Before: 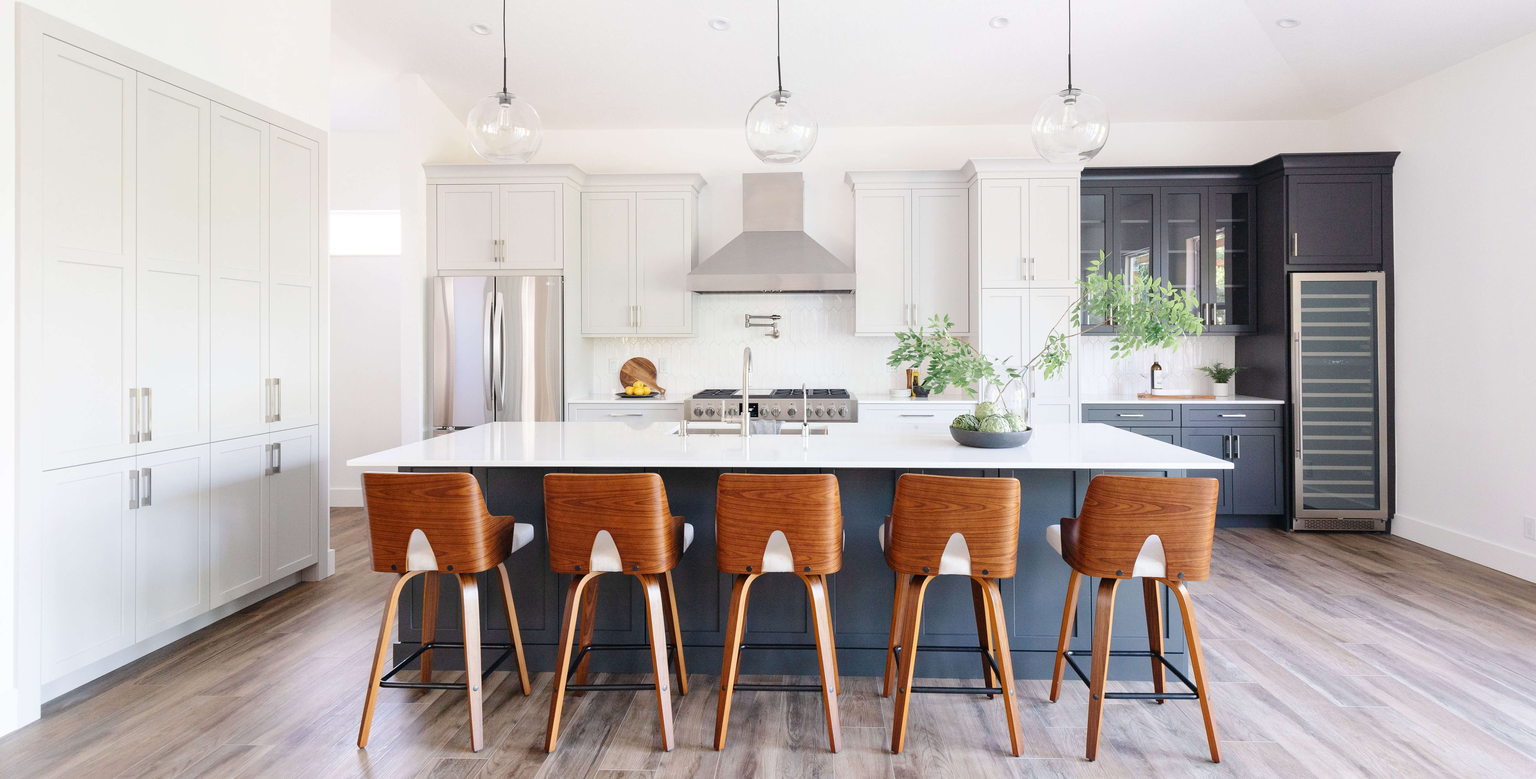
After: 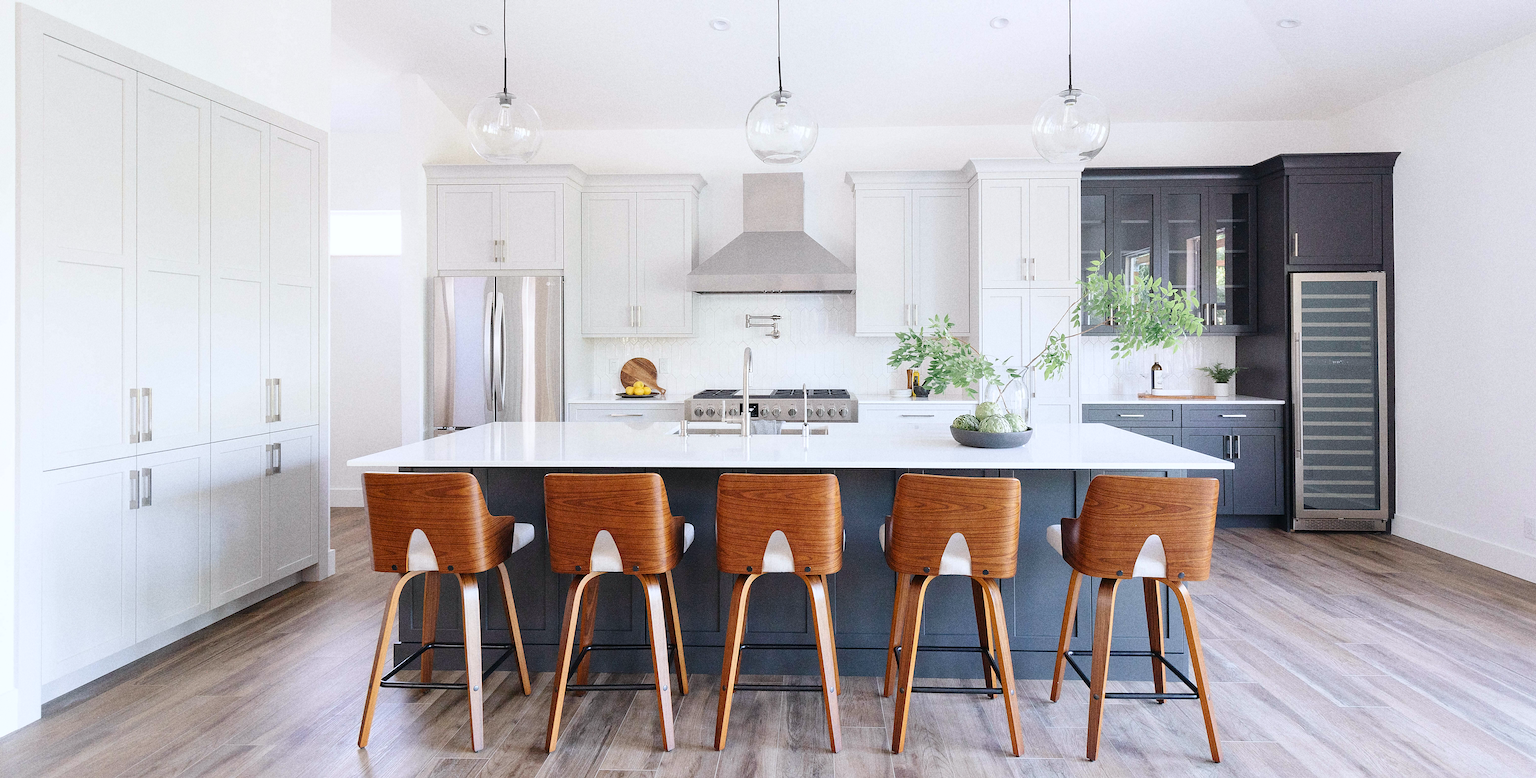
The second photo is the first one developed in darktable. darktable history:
white balance: red 0.98, blue 1.034
grain: coarseness 8.68 ISO, strength 31.94%
sharpen: on, module defaults
